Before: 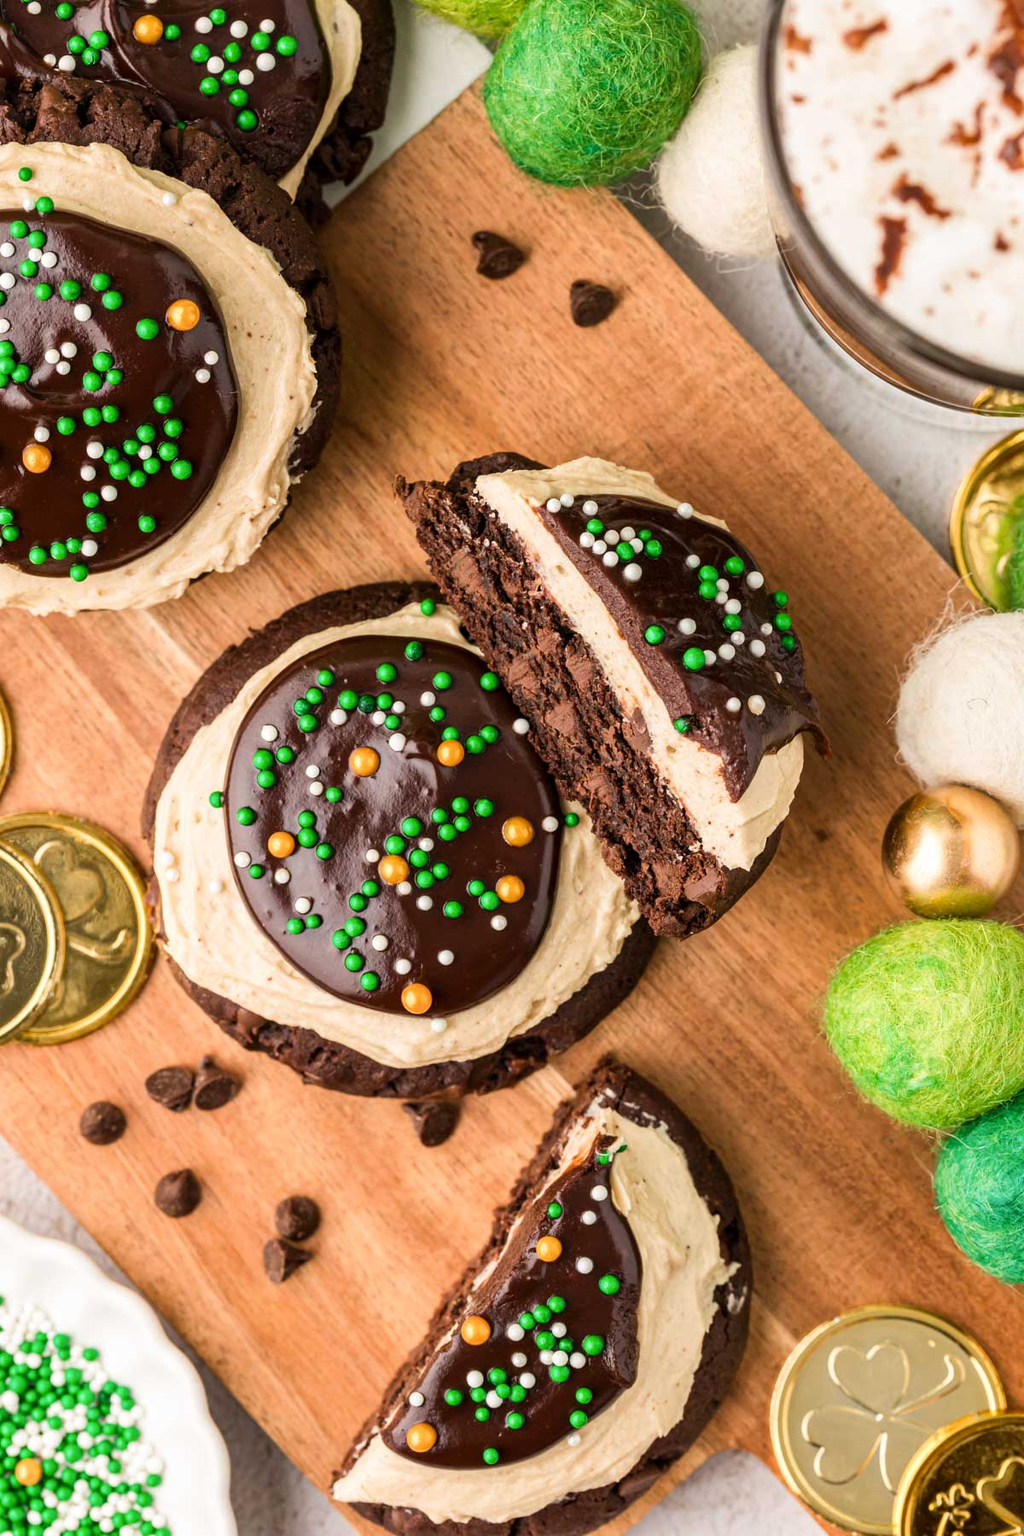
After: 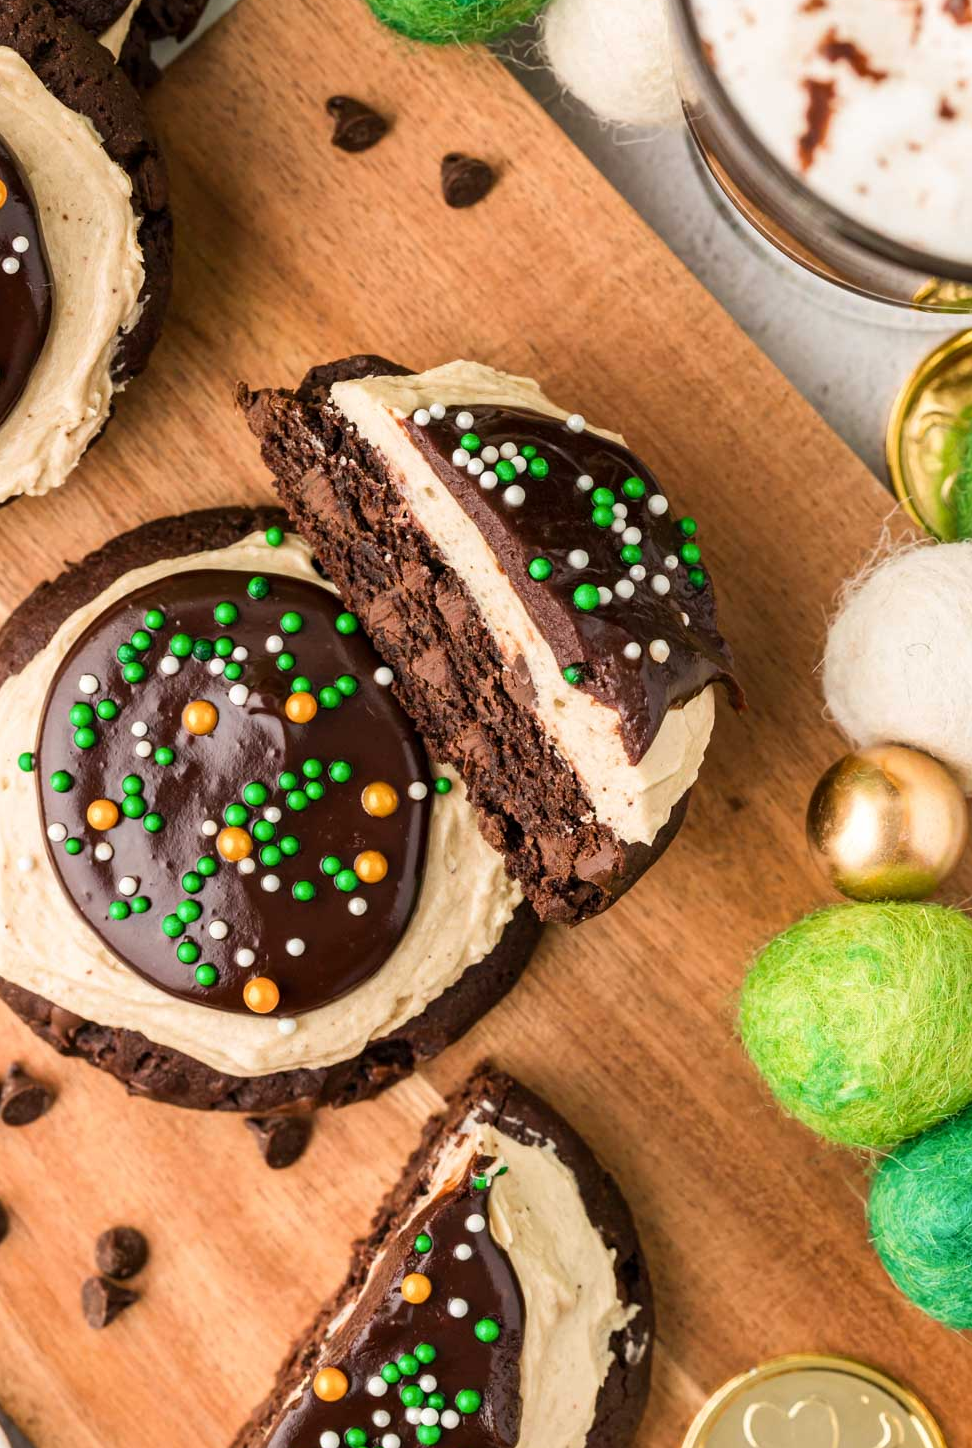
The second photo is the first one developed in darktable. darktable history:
crop: left 18.918%, top 9.774%, right 0.001%, bottom 9.754%
